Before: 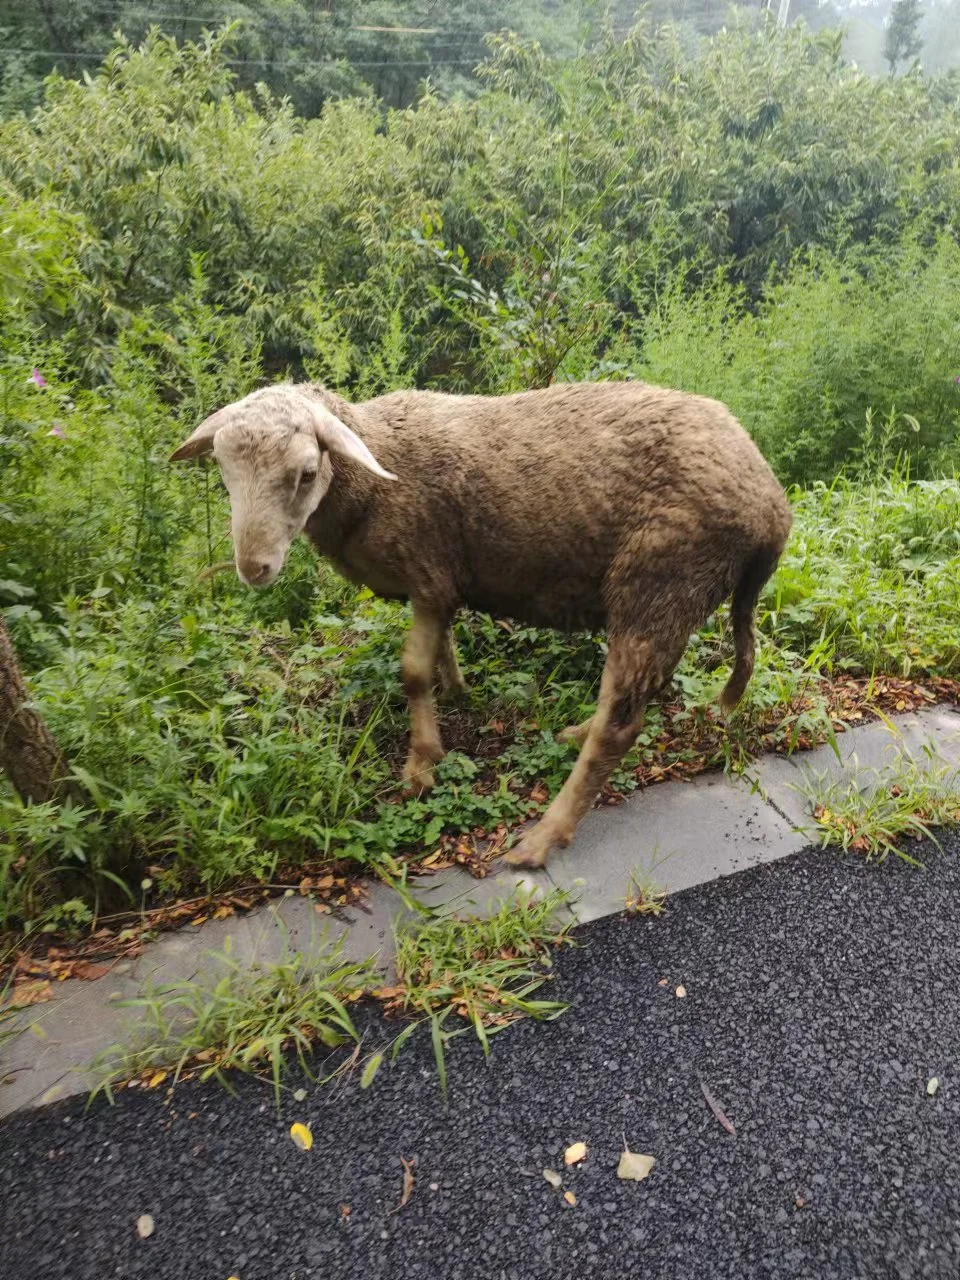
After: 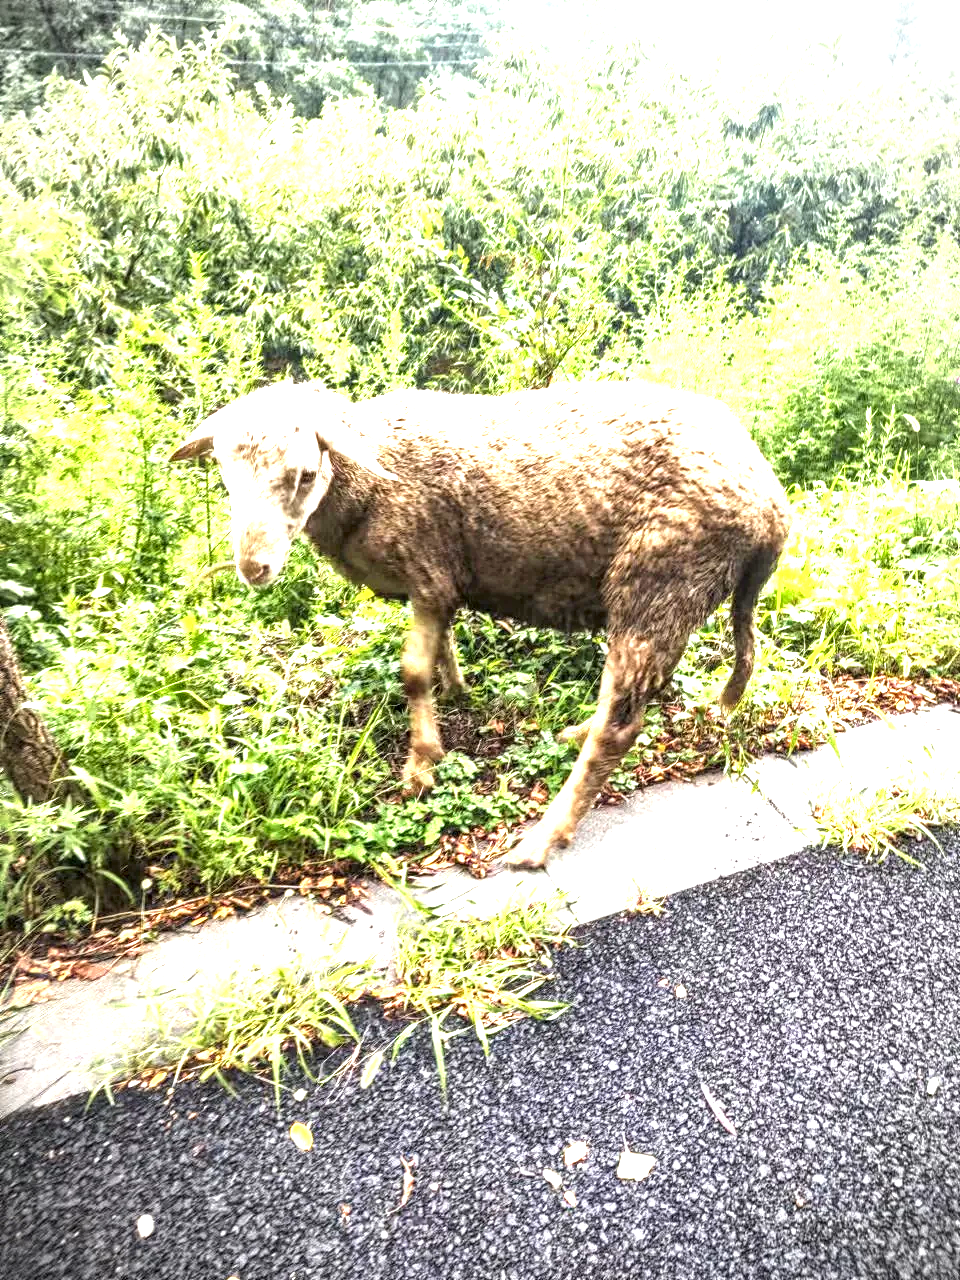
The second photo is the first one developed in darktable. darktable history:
vignetting: fall-off start 87%, automatic ratio true
exposure: exposure 2.207 EV, compensate highlight preservation false
local contrast: highlights 20%, shadows 70%, detail 170%
